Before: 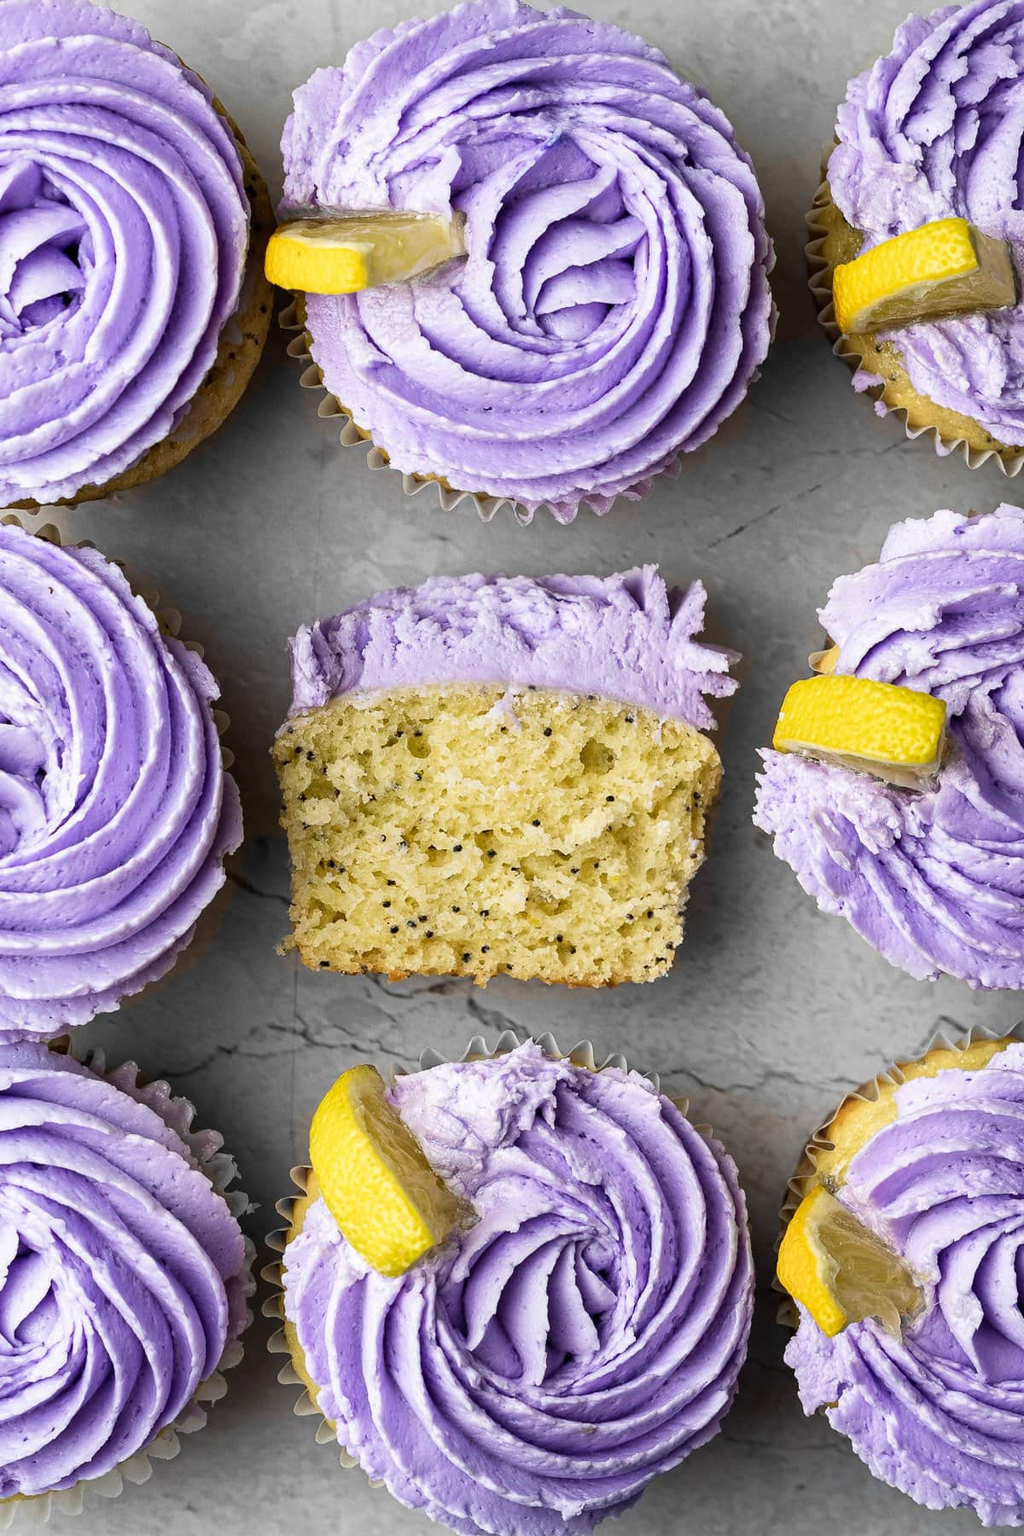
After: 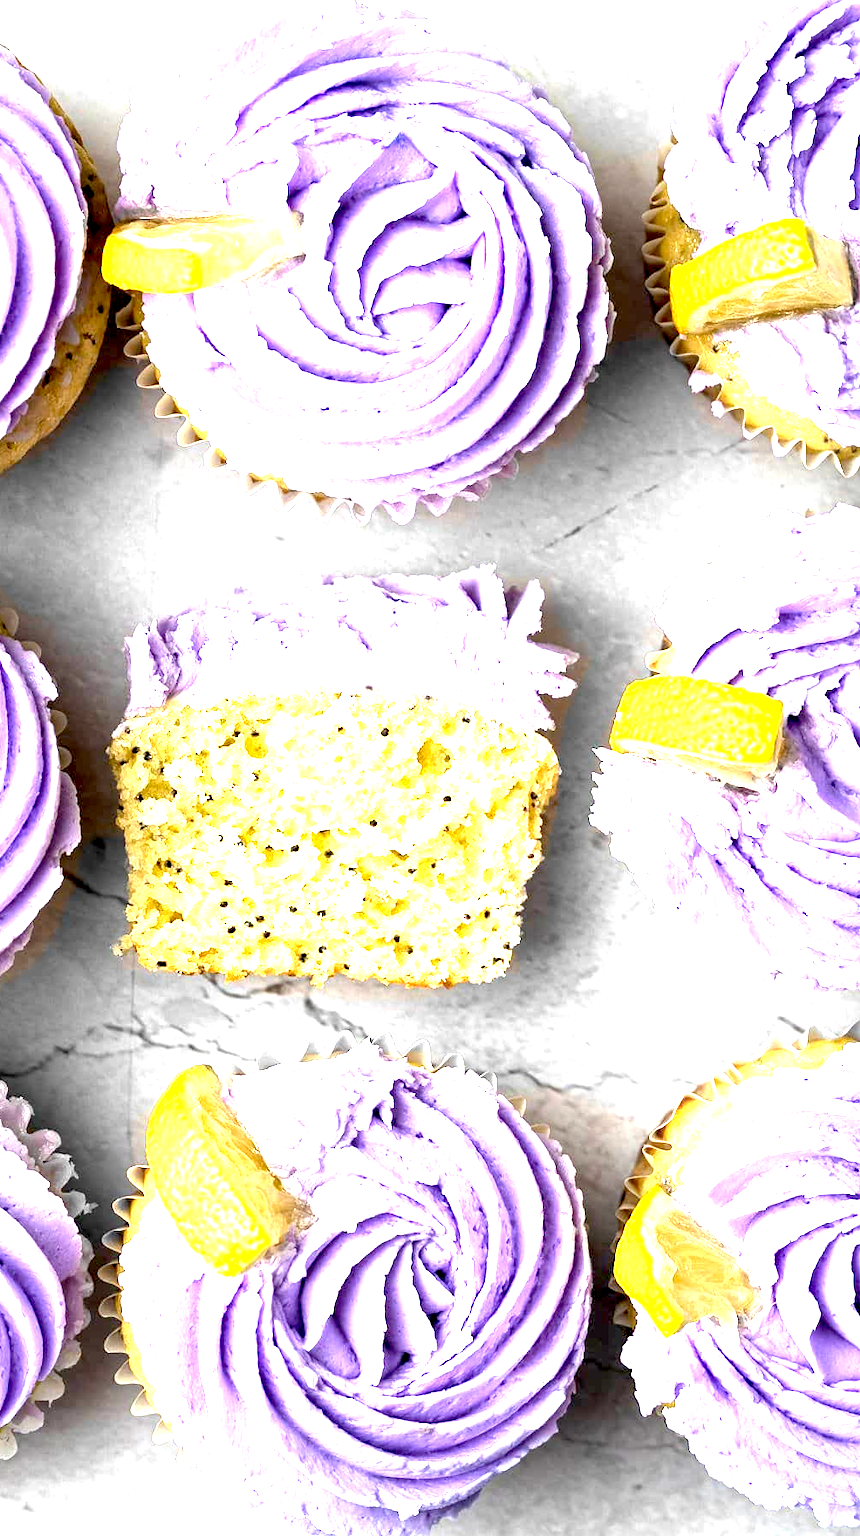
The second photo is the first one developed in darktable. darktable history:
exposure: black level correction 0.005, exposure 2.084 EV, compensate highlight preservation false
crop: left 15.989%
